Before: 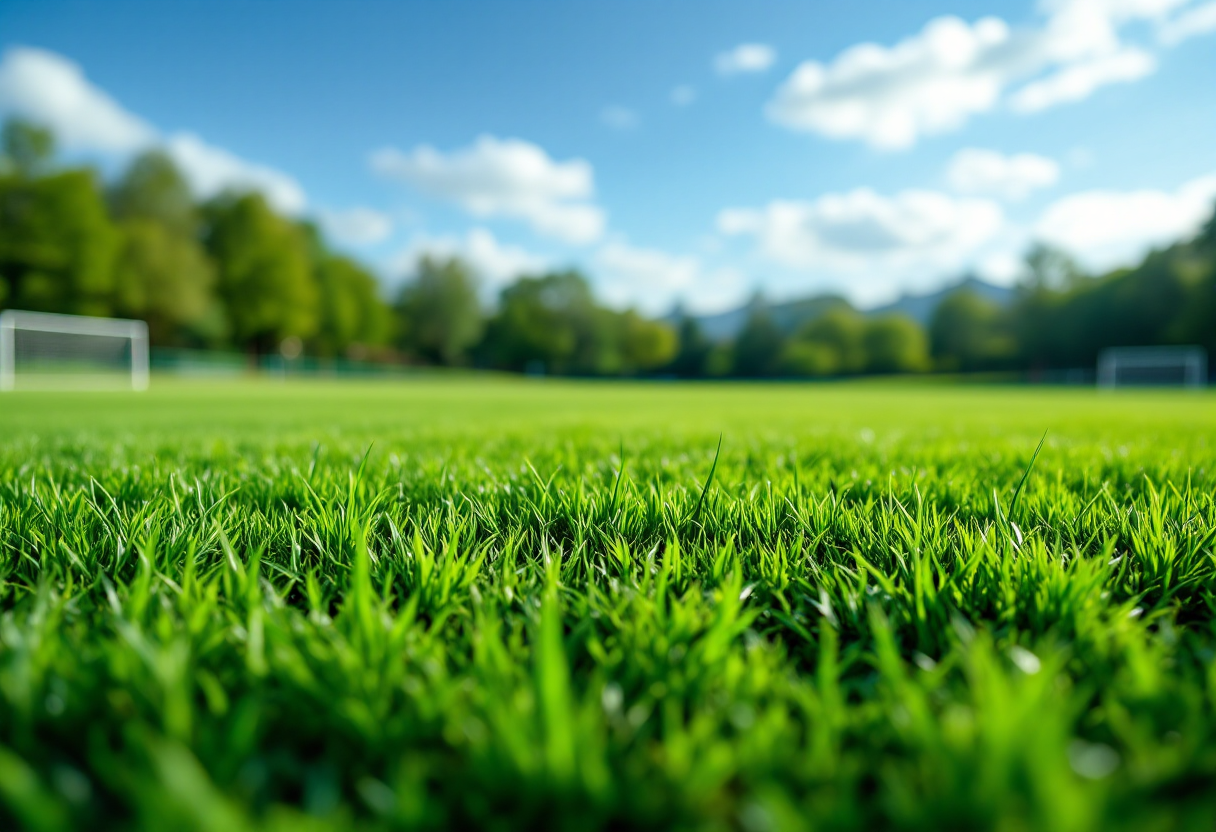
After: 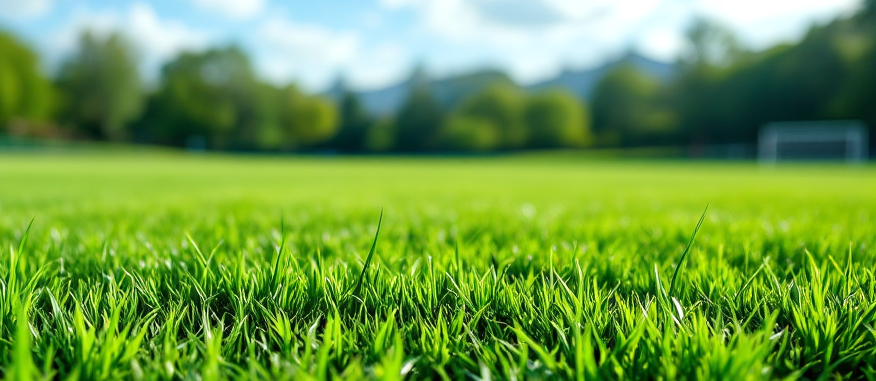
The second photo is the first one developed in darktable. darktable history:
exposure: exposure 0.128 EV, compensate highlight preservation false
crop and rotate: left 27.938%, top 27.046%, bottom 27.046%
